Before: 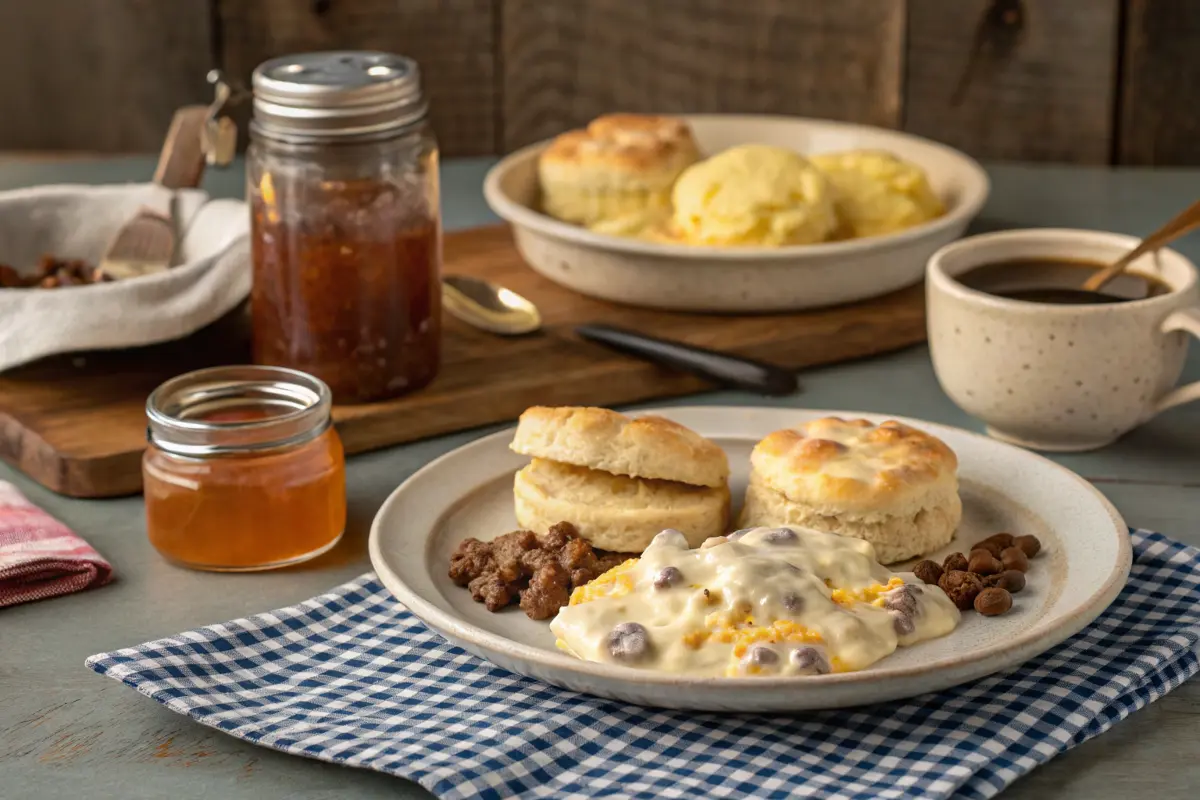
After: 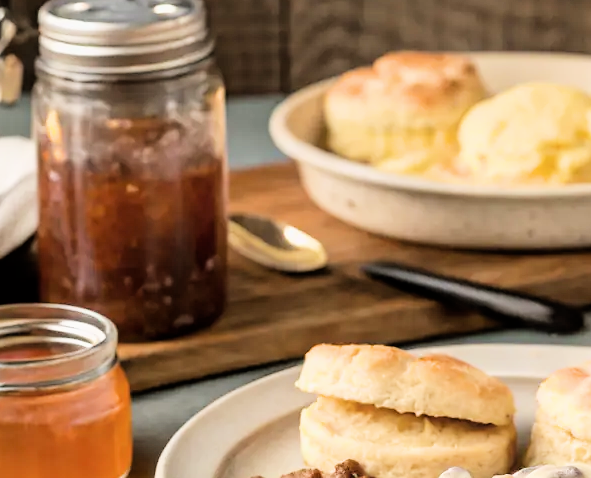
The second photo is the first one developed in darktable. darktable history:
sharpen: radius 1.014, threshold 1.018
exposure: exposure 1 EV, compensate highlight preservation false
crop: left 17.892%, top 7.78%, right 32.833%, bottom 32.399%
filmic rgb: black relative exposure -5.11 EV, white relative exposure 3.95 EV, threshold 2.99 EV, hardness 2.9, contrast 1.3, enable highlight reconstruction true
contrast brightness saturation: saturation -0.063
